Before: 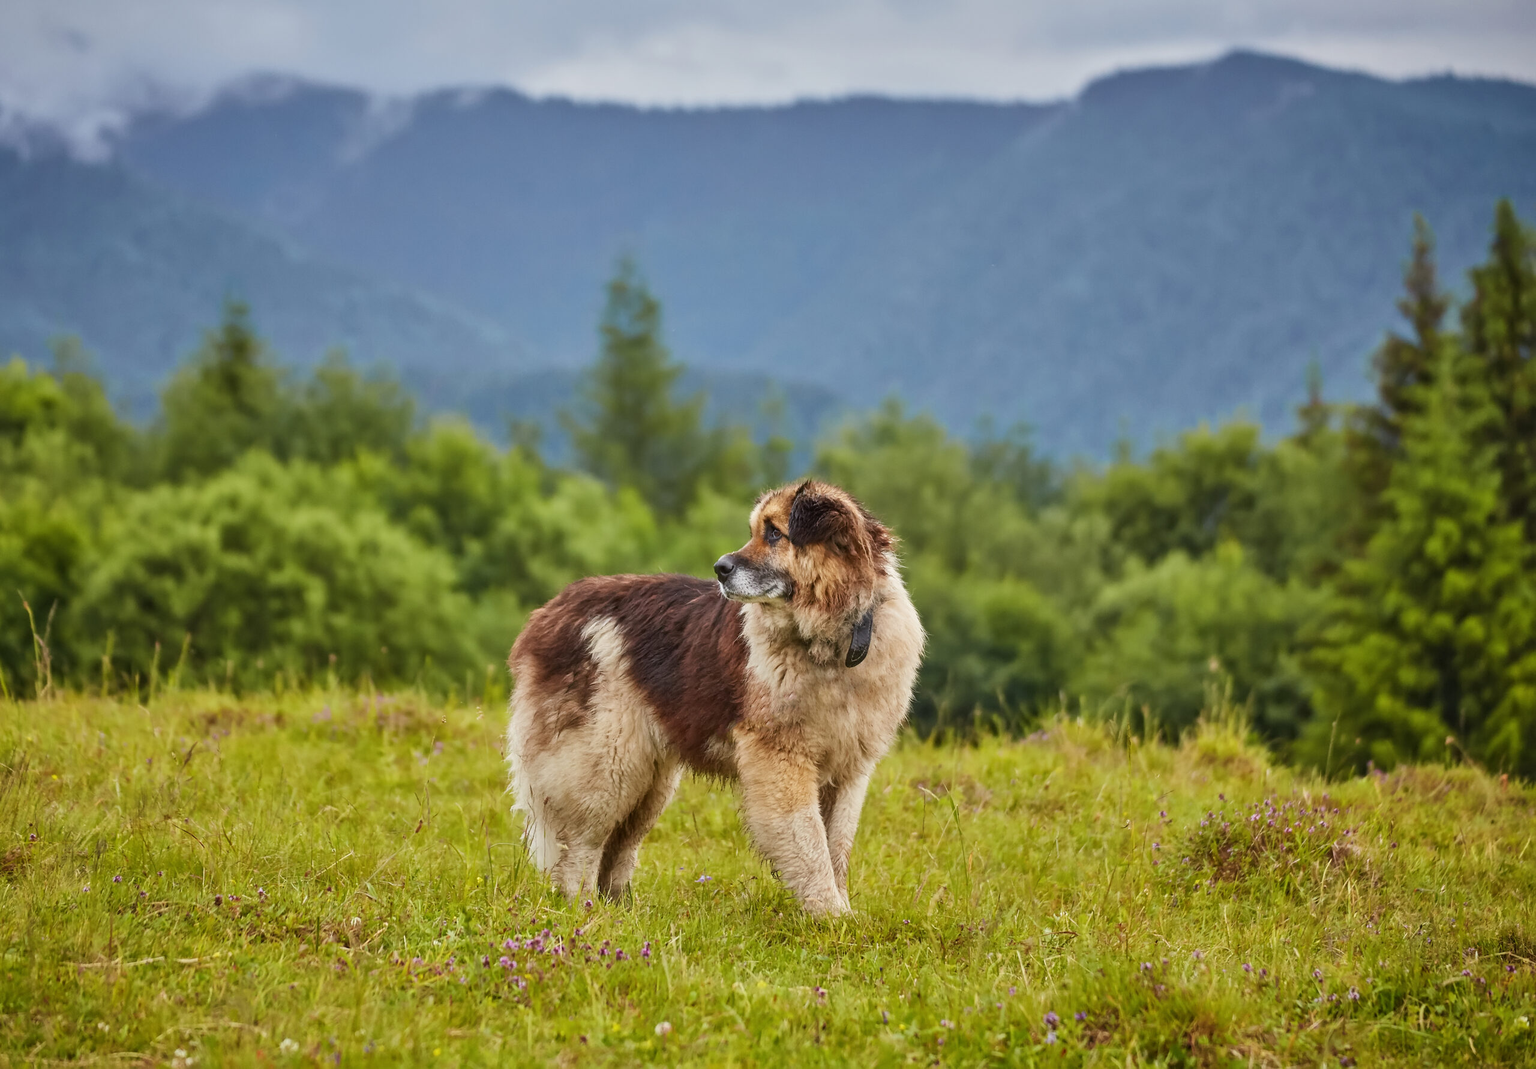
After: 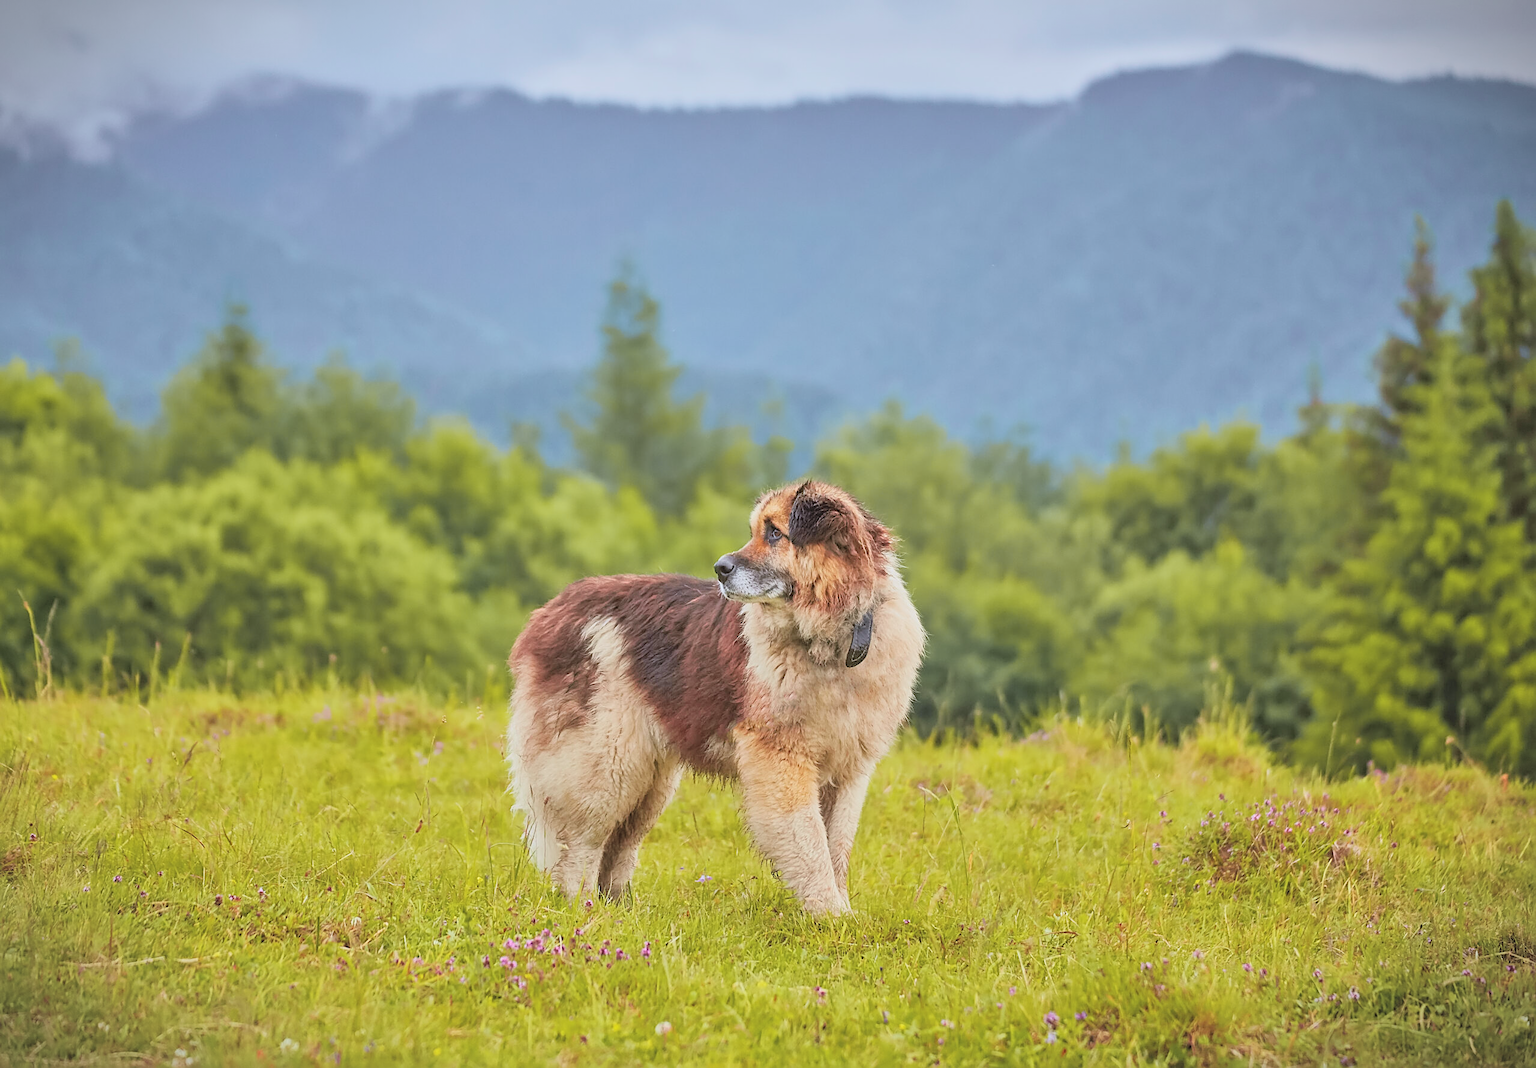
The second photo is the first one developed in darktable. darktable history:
white balance: red 1, blue 1
color calibration: x 0.355, y 0.367, temperature 4700.38 K
sharpen: on, module defaults
vignetting: fall-off start 100%, brightness -0.406, saturation -0.3, width/height ratio 1.324, dithering 8-bit output, unbound false
tone curve: curves: ch0 [(0, 0.024) (0.119, 0.146) (0.474, 0.485) (0.718, 0.739) (0.817, 0.839) (1, 0.998)]; ch1 [(0, 0) (0.377, 0.416) (0.439, 0.451) (0.477, 0.477) (0.501, 0.503) (0.538, 0.544) (0.58, 0.602) (0.664, 0.676) (0.783, 0.804) (1, 1)]; ch2 [(0, 0) (0.38, 0.405) (0.463, 0.456) (0.498, 0.497) (0.524, 0.535) (0.578, 0.576) (0.648, 0.665) (1, 1)], color space Lab, independent channels, preserve colors none
global tonemap: drago (0.7, 100)
